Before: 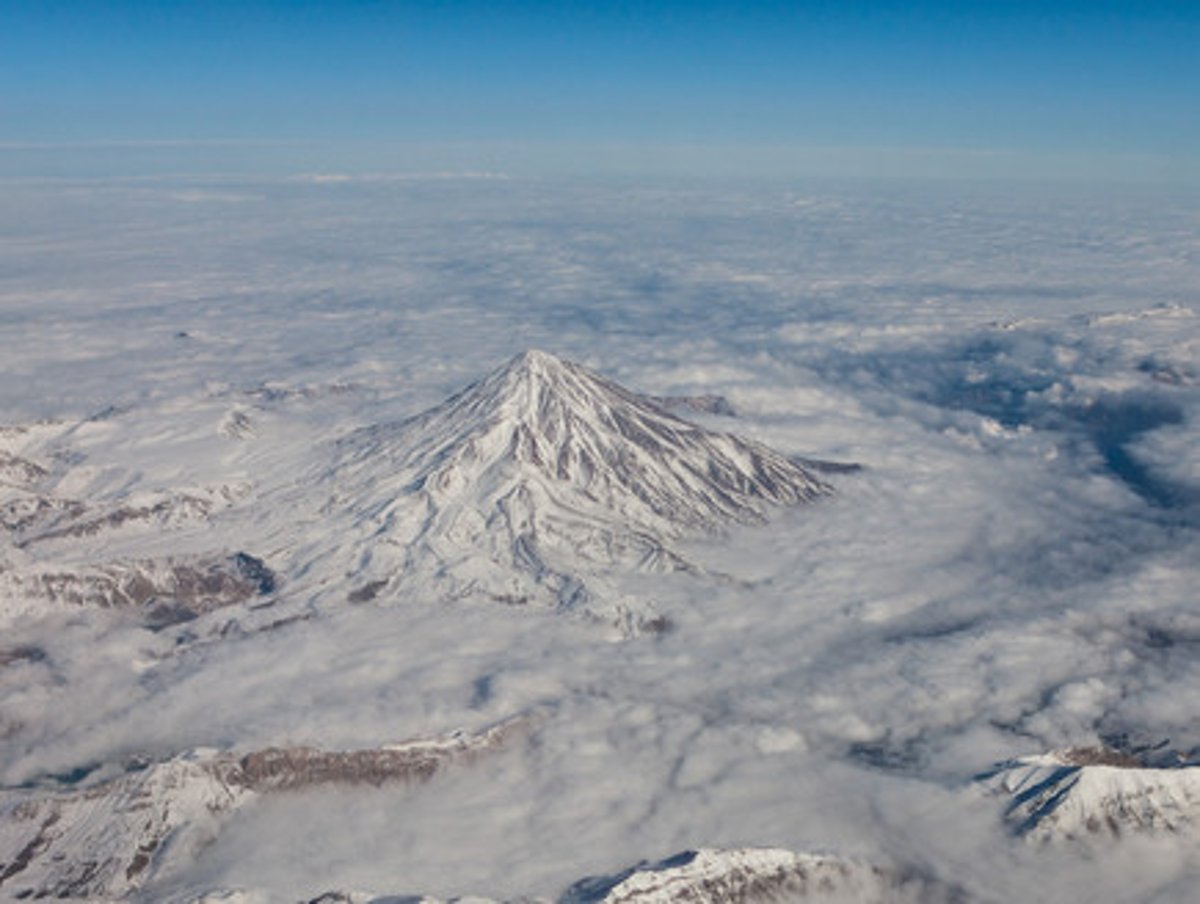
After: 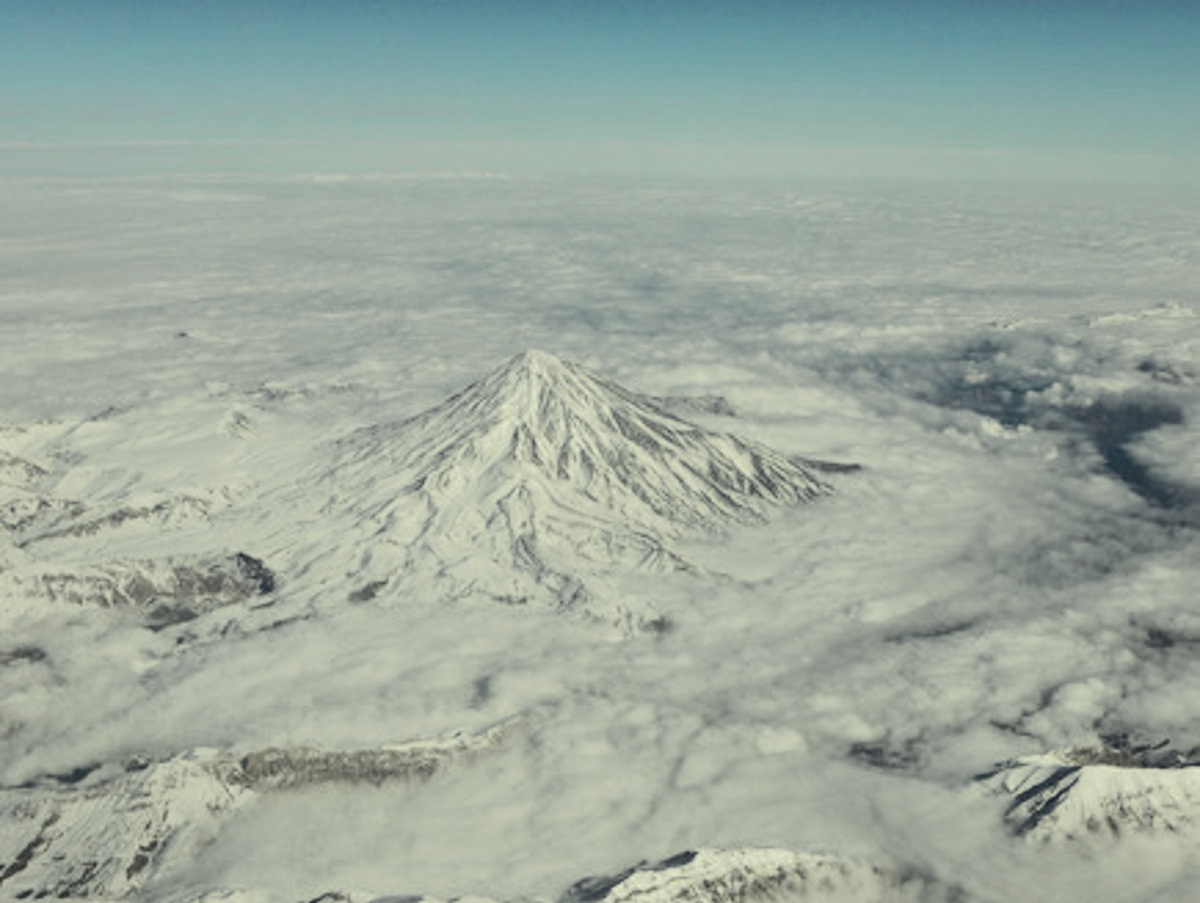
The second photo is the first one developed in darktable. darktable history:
crop: bottom 0.071%
tone curve: curves: ch0 [(0, 0.023) (0.037, 0.04) (0.131, 0.128) (0.304, 0.331) (0.504, 0.584) (0.616, 0.687) (0.704, 0.764) (0.808, 0.823) (1, 1)]; ch1 [(0, 0) (0.301, 0.3) (0.477, 0.472) (0.493, 0.497) (0.508, 0.501) (0.544, 0.541) (0.563, 0.565) (0.626, 0.66) (0.721, 0.776) (1, 1)]; ch2 [(0, 0) (0.249, 0.216) (0.349, 0.343) (0.424, 0.442) (0.476, 0.483) (0.502, 0.5) (0.517, 0.519) (0.532, 0.553) (0.569, 0.587) (0.634, 0.628) (0.706, 0.729) (0.828, 0.742) (1, 0.9)], color space Lab, independent channels, preserve colors none
color correction: highlights a* -5.94, highlights b* 11.19
contrast brightness saturation: contrast 0.1, saturation -0.36
